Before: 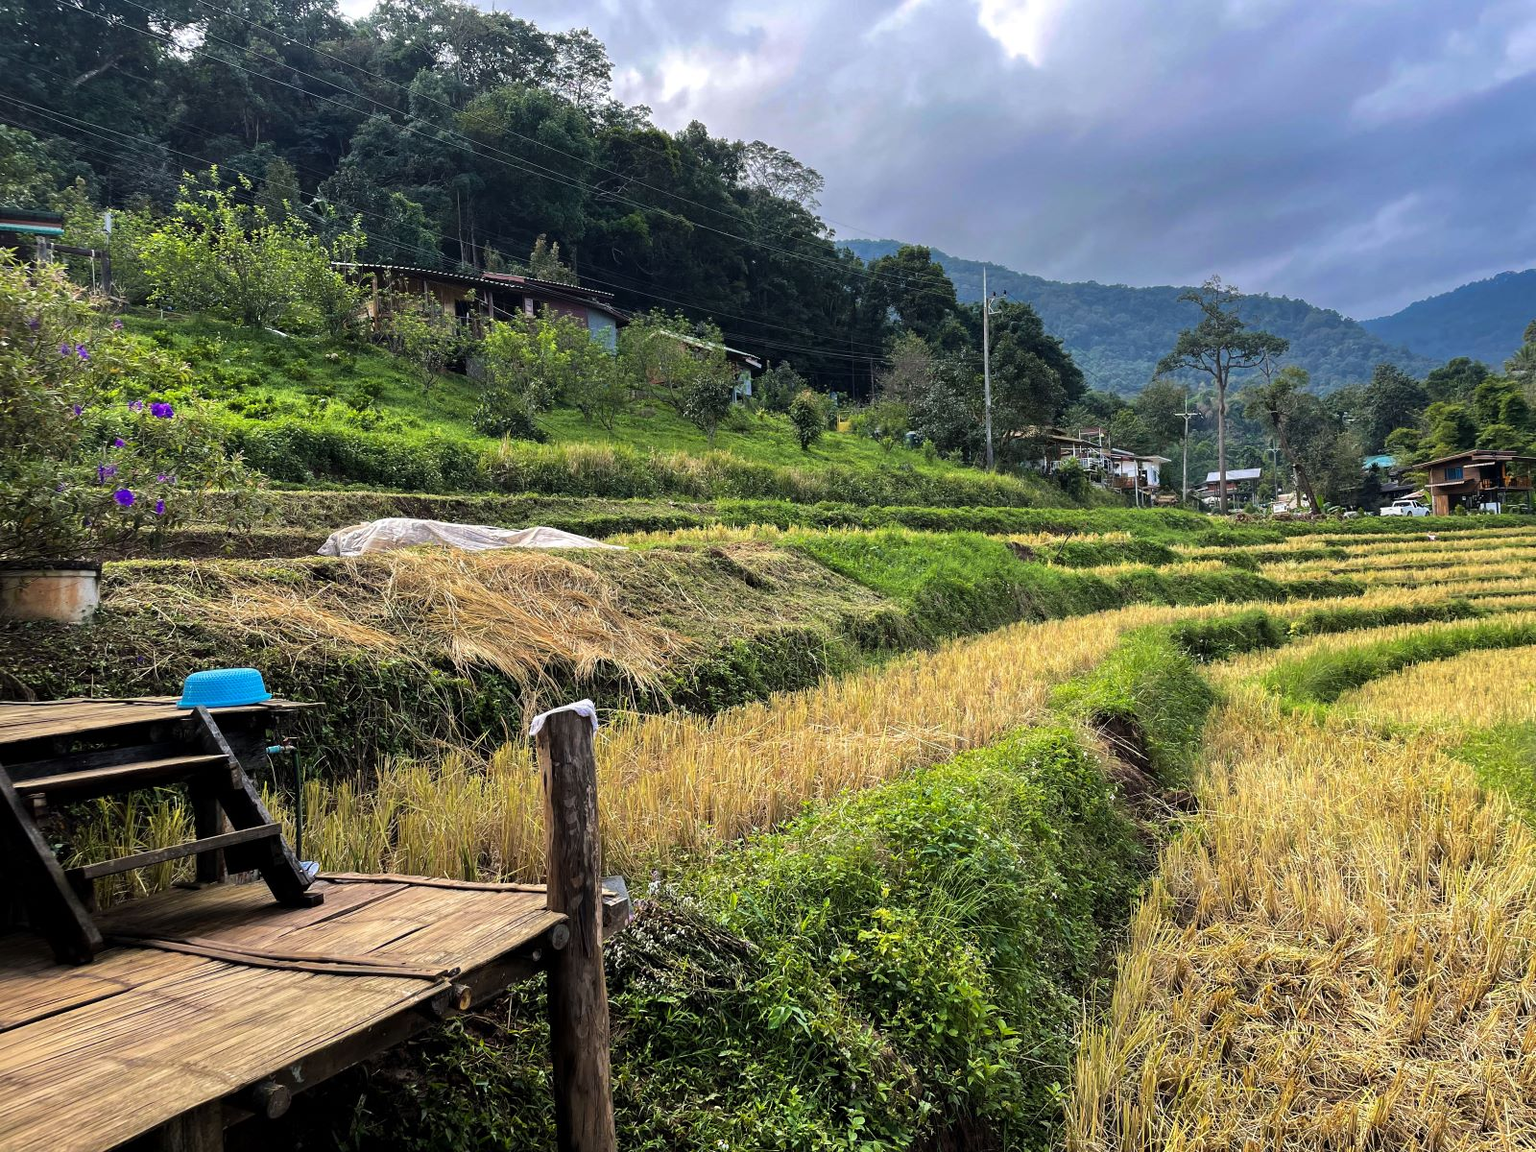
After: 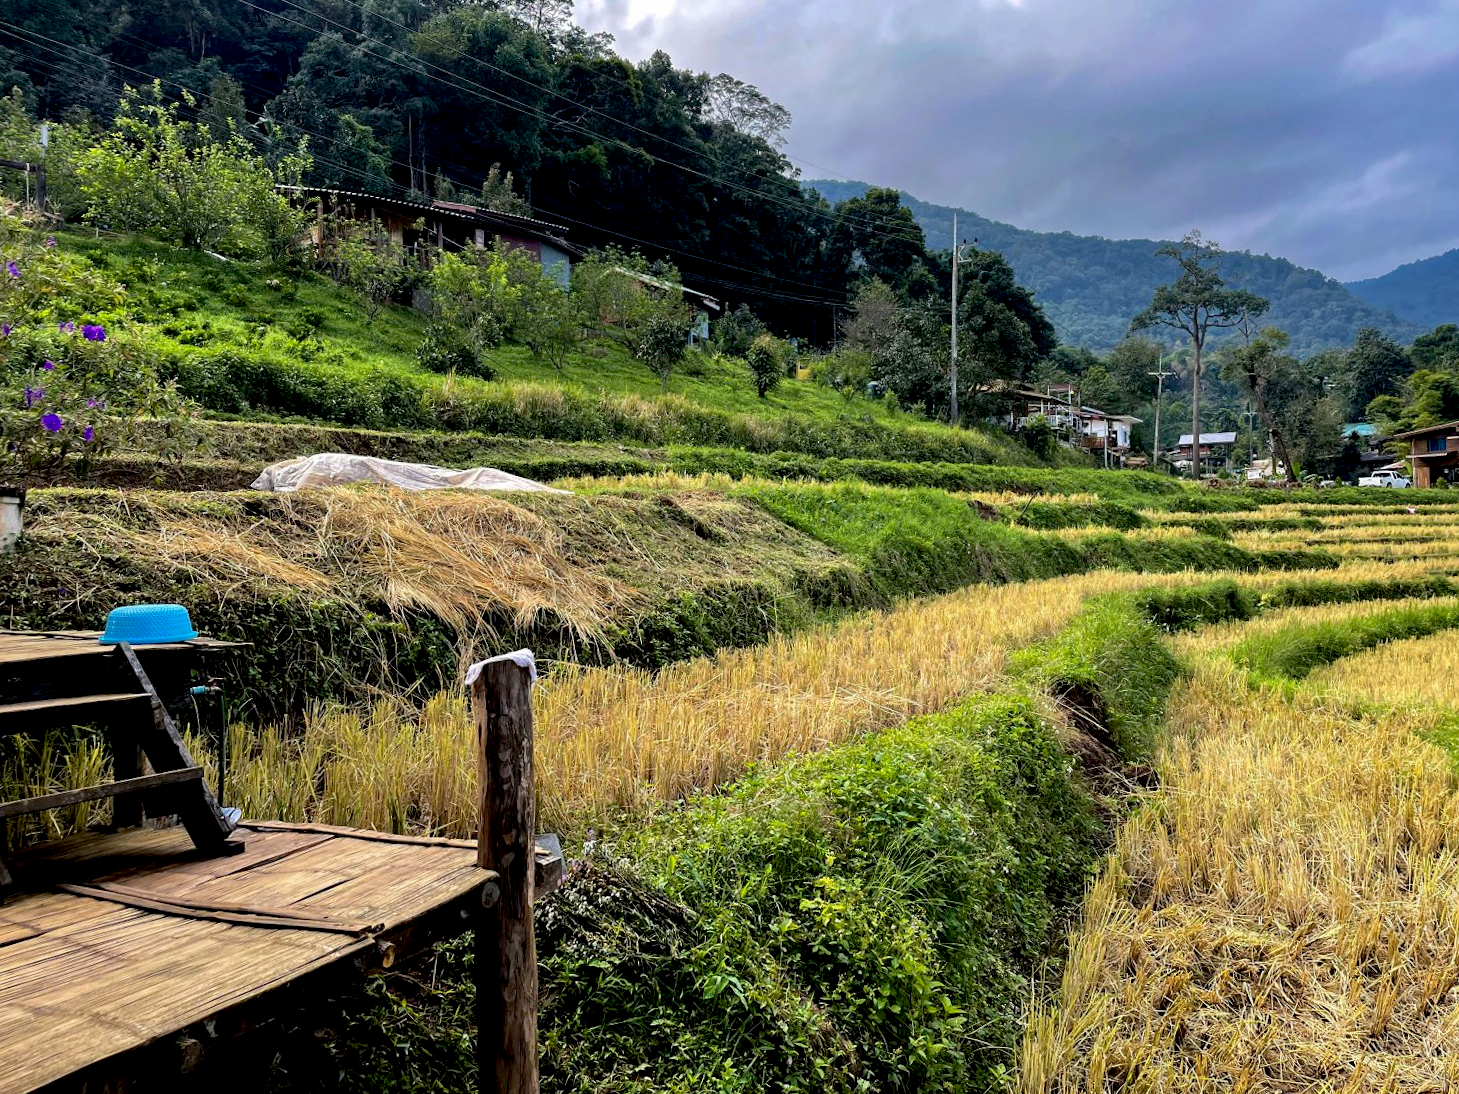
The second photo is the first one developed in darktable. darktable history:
exposure: black level correction 0.016, exposure -0.009 EV, compensate highlight preservation false
crop and rotate: angle -1.96°, left 3.097%, top 4.154%, right 1.586%, bottom 0.529%
